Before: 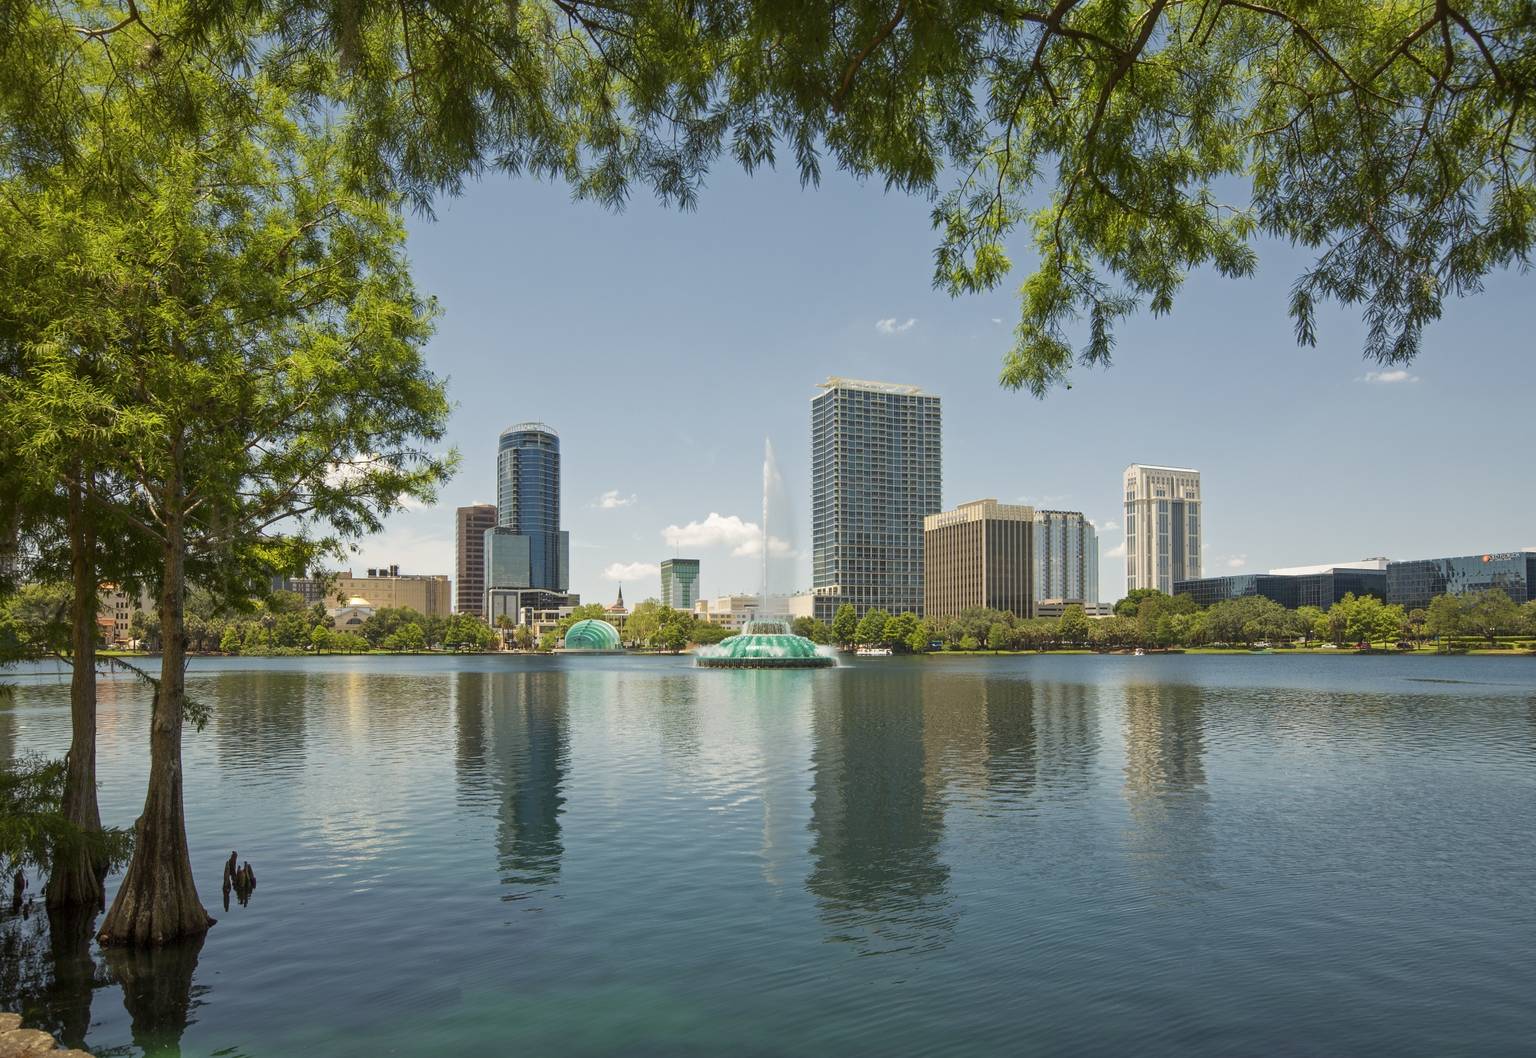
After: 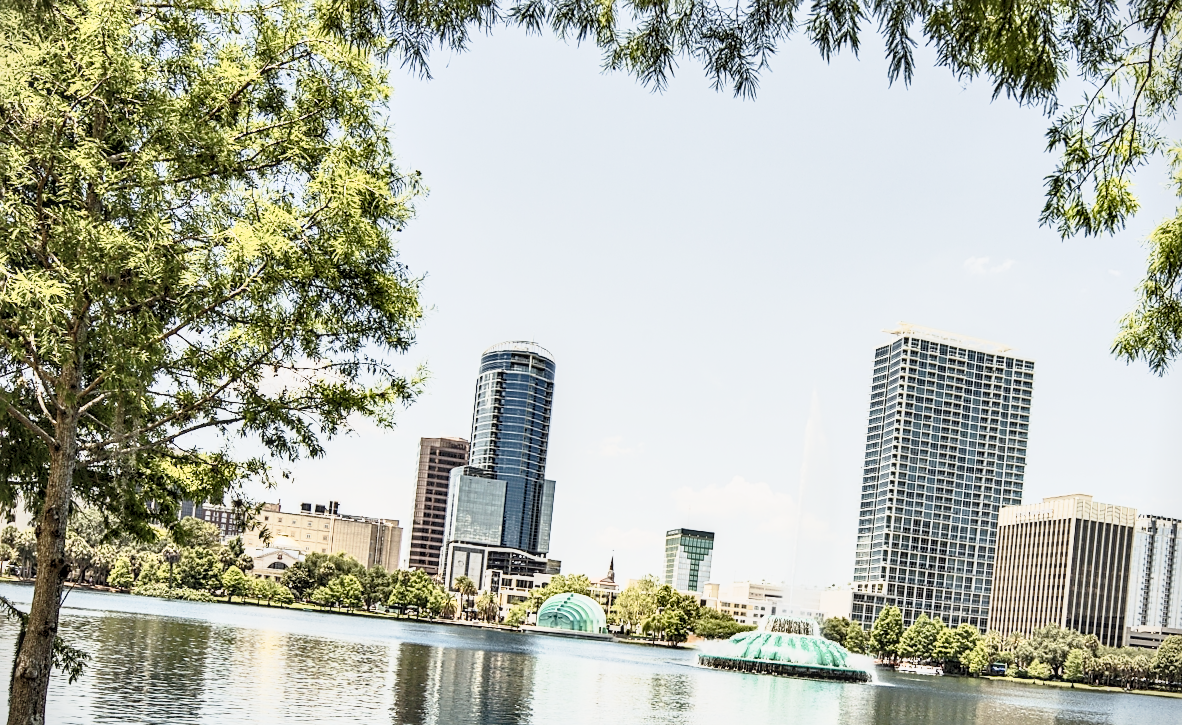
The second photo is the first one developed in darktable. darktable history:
crop and rotate: angle -5.8°, left 2.206%, top 6.644%, right 27.5%, bottom 30.711%
tone curve: curves: ch0 [(0, 0) (0.091, 0.077) (0.389, 0.458) (0.745, 0.82) (0.844, 0.908) (0.909, 0.942) (1, 0.973)]; ch1 [(0, 0) (0.437, 0.404) (0.5, 0.5) (0.529, 0.556) (0.58, 0.603) (0.616, 0.649) (1, 1)]; ch2 [(0, 0) (0.442, 0.415) (0.5, 0.5) (0.535, 0.557) (0.585, 0.62) (1, 1)], preserve colors none
contrast brightness saturation: contrast 0.415, brightness 0.549, saturation -0.183
sharpen: on, module defaults
local contrast: on, module defaults
contrast equalizer: y [[0.6 ×6], [0.55 ×6], [0 ×6], [0 ×6], [0 ×6]]
exposure: exposure -0.07 EV, compensate highlight preservation false
vignetting: fall-off start 99.35%, center (-0.033, -0.036)
